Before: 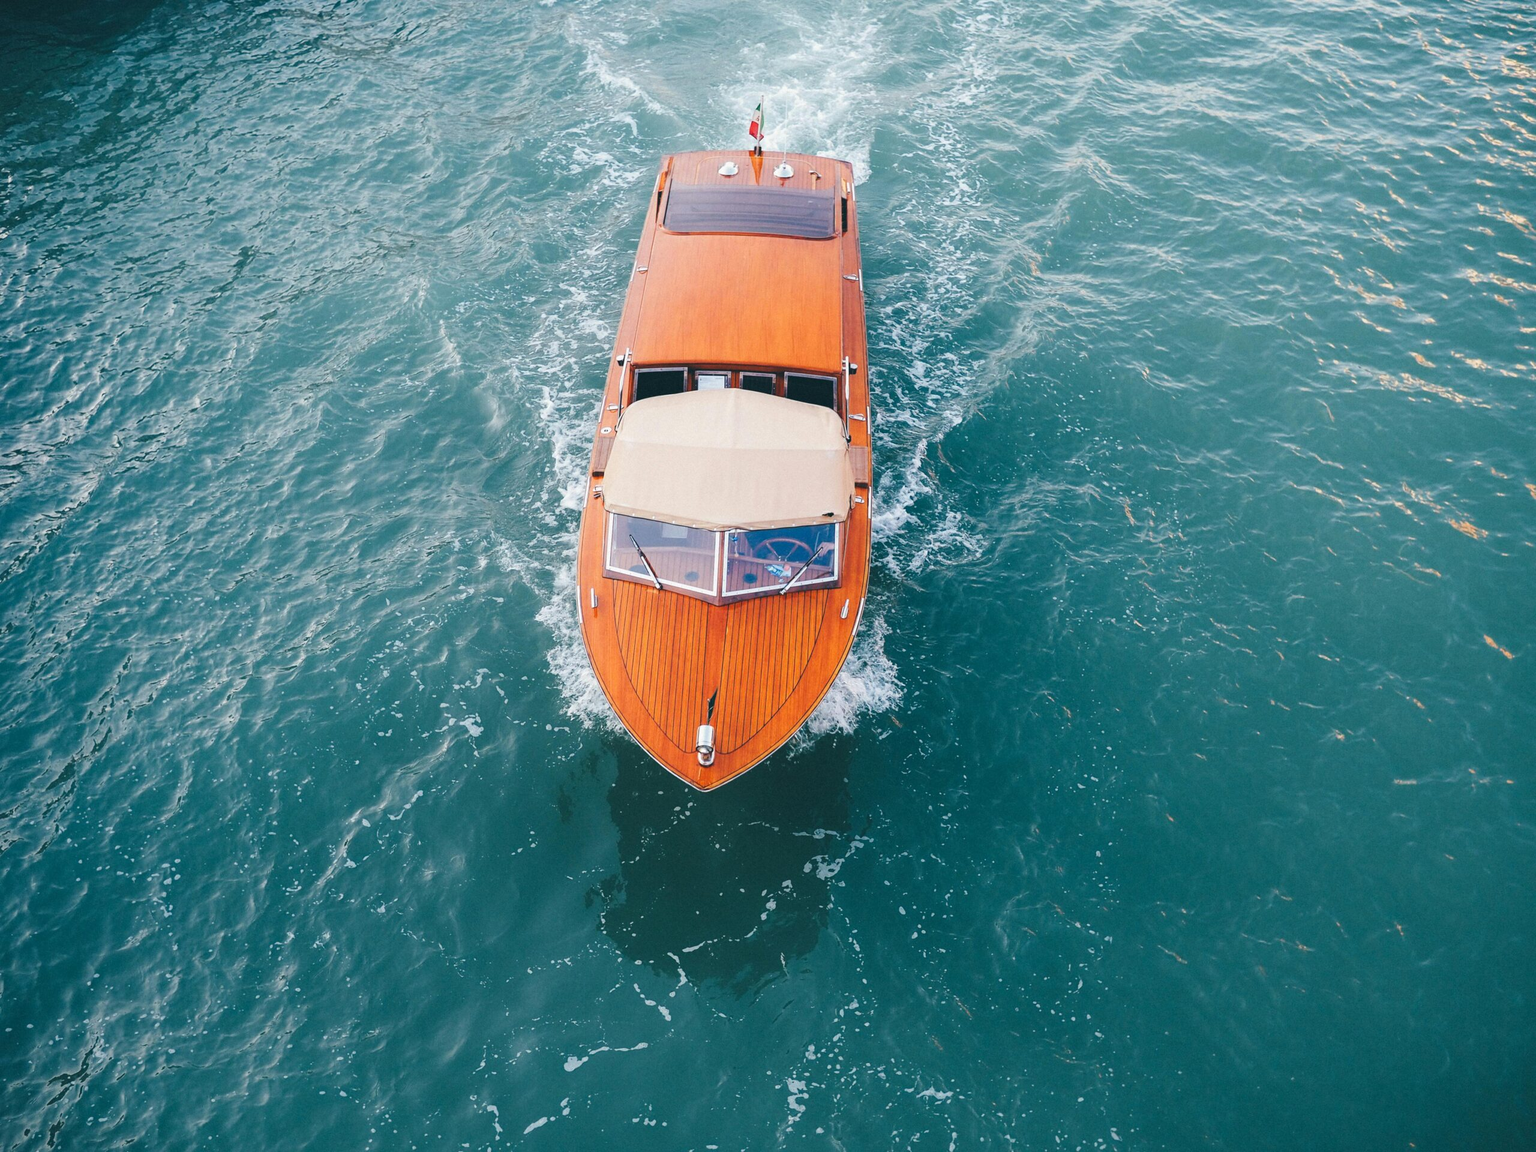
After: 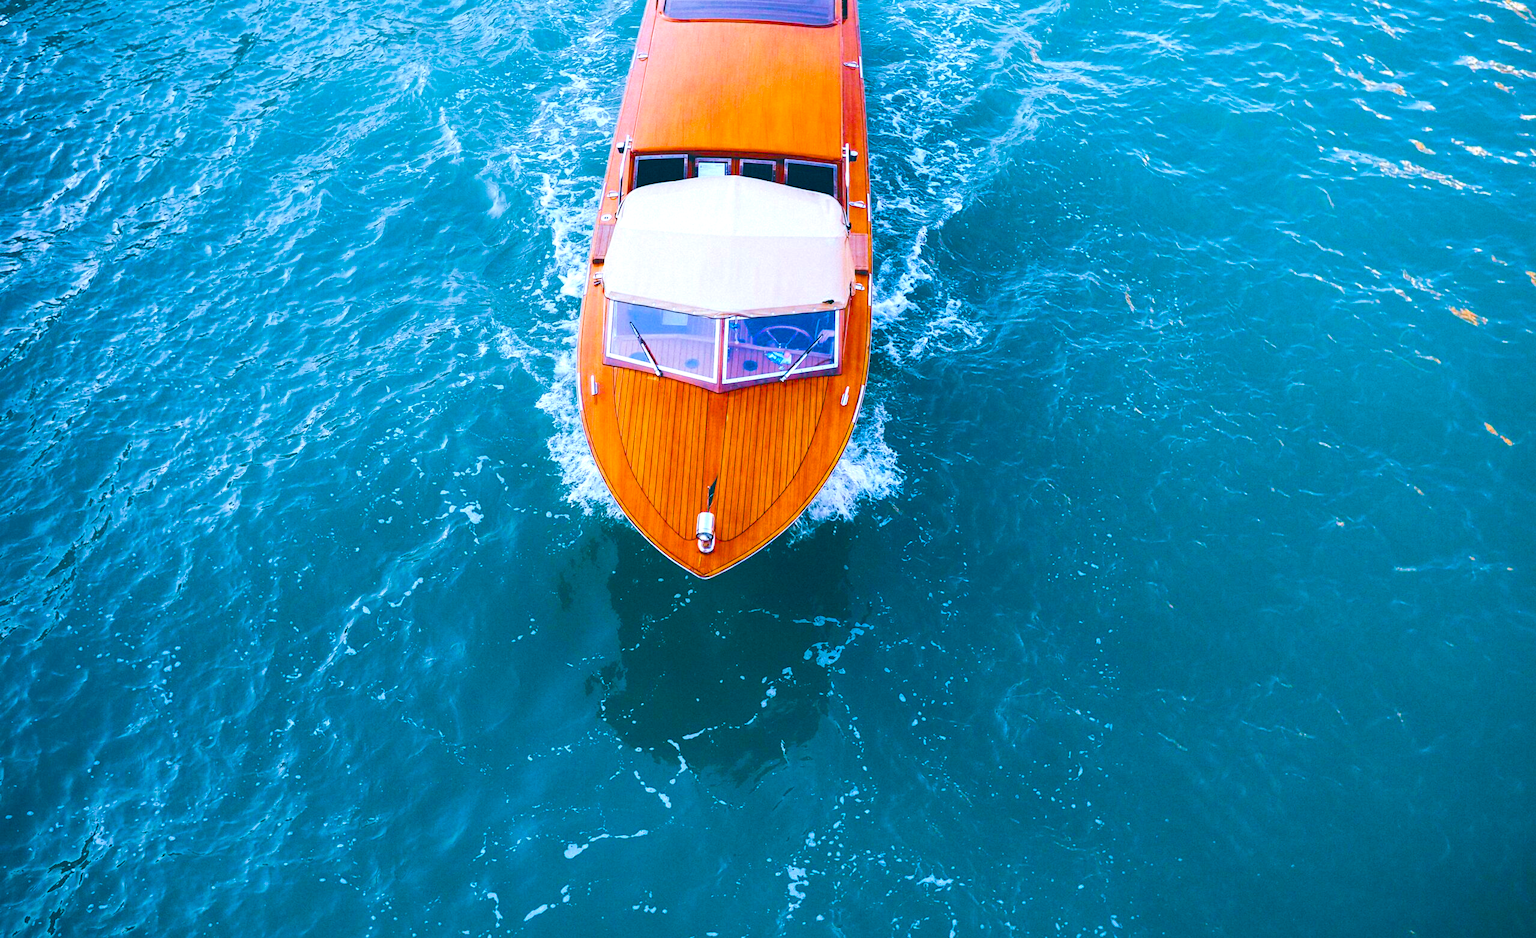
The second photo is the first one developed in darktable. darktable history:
color balance rgb: linear chroma grading › shadows 10%, linear chroma grading › highlights 10%, linear chroma grading › global chroma 15%, linear chroma grading › mid-tones 15%, perceptual saturation grading › global saturation 40%, perceptual saturation grading › highlights -25%, perceptual saturation grading › mid-tones 35%, perceptual saturation grading › shadows 35%, perceptual brilliance grading › global brilliance 11.29%, global vibrance 11.29%
white balance: red 0.926, green 1.003, blue 1.133
crop and rotate: top 18.507%
velvia: strength 45%
